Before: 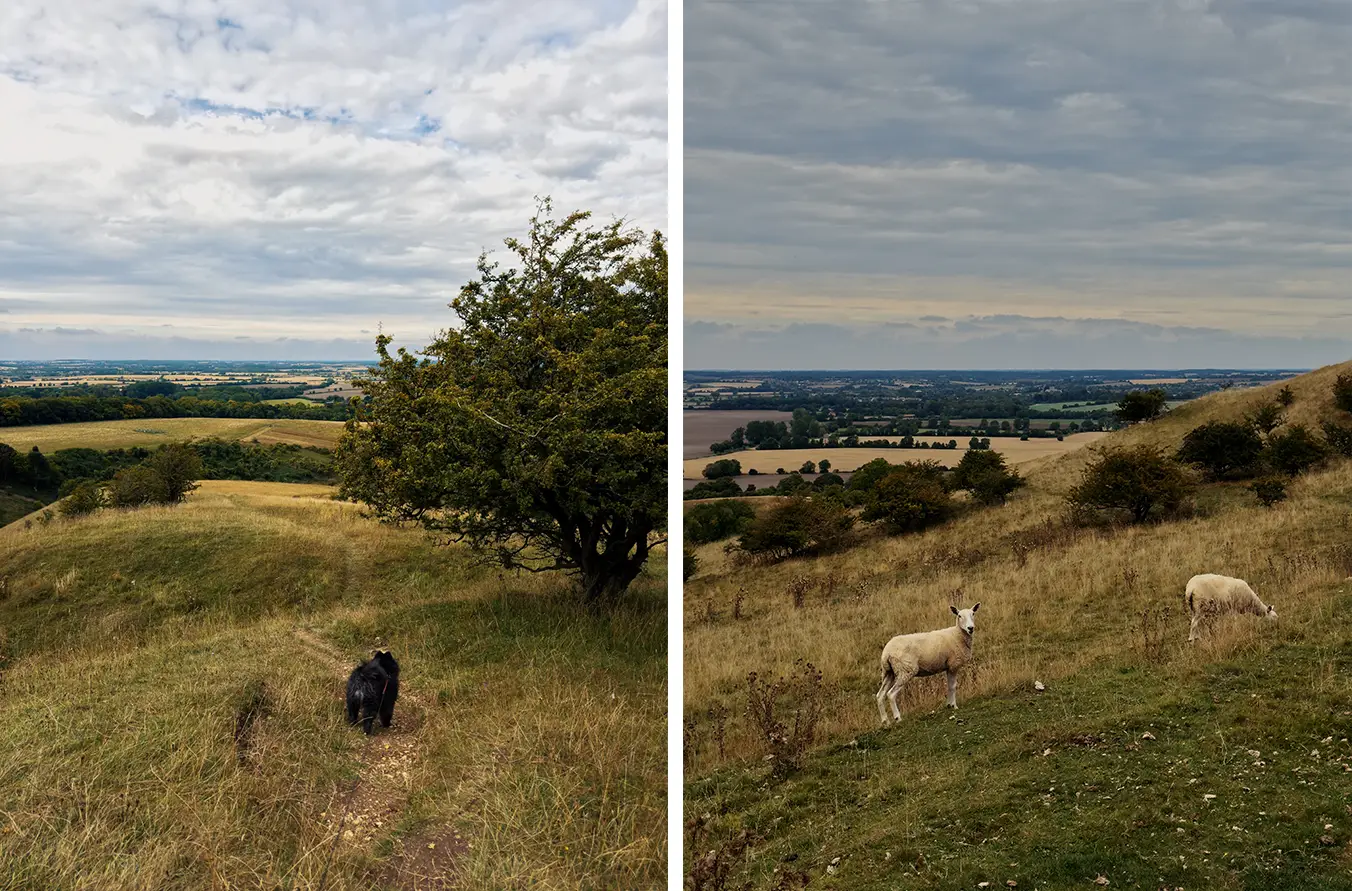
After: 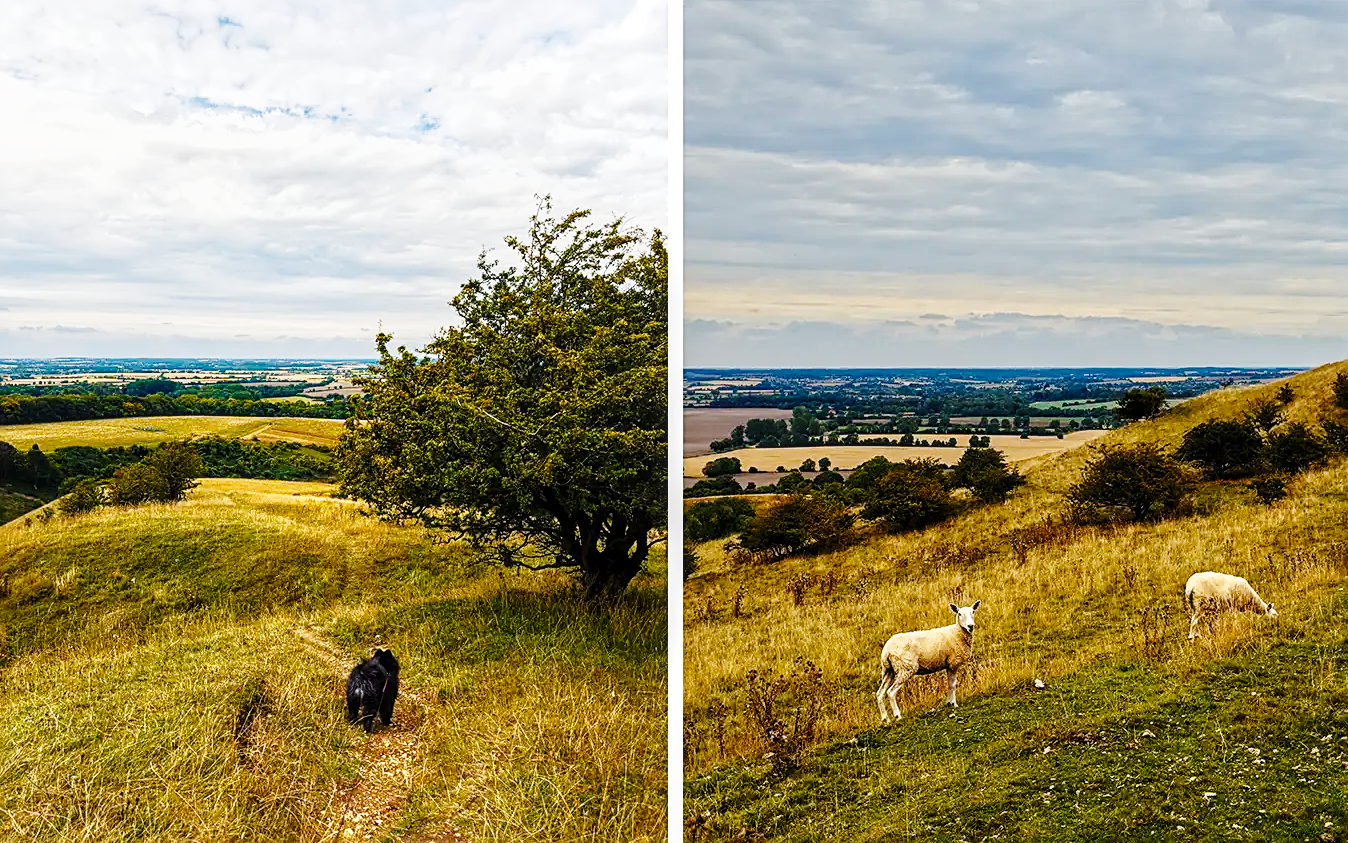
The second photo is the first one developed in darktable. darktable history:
sharpen: on, module defaults
crop: top 0.259%, right 0.26%, bottom 5.056%
color balance rgb: perceptual saturation grading › global saturation 35.103%, perceptual saturation grading › highlights -29.795%, perceptual saturation grading › shadows 35.042%, perceptual brilliance grading › global brilliance 3.492%, global vibrance 5.846%
local contrast: on, module defaults
base curve: curves: ch0 [(0, 0) (0.028, 0.03) (0.121, 0.232) (0.46, 0.748) (0.859, 0.968) (1, 1)], preserve colors none
